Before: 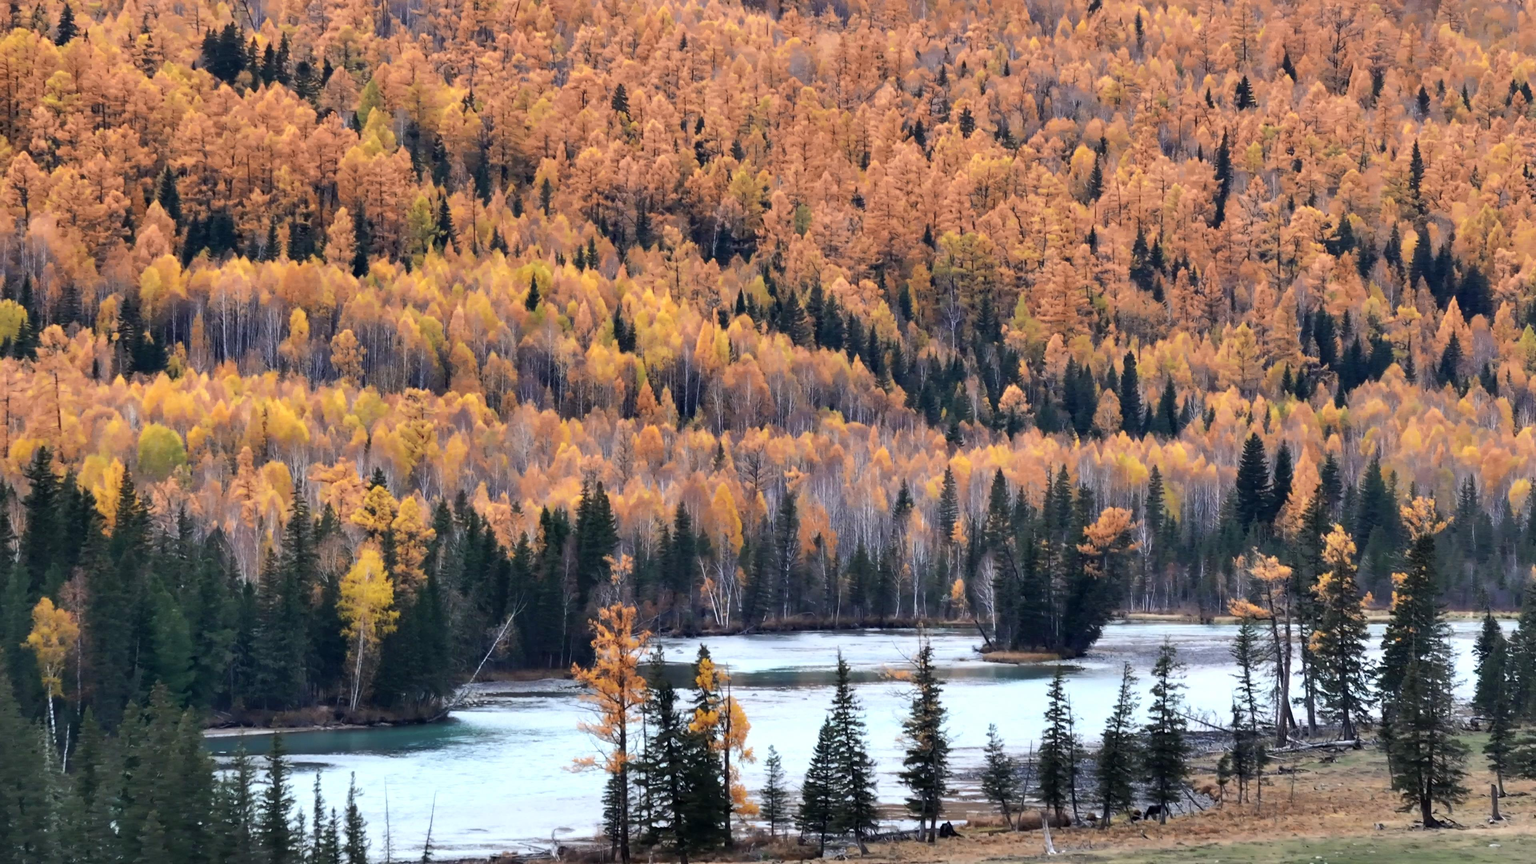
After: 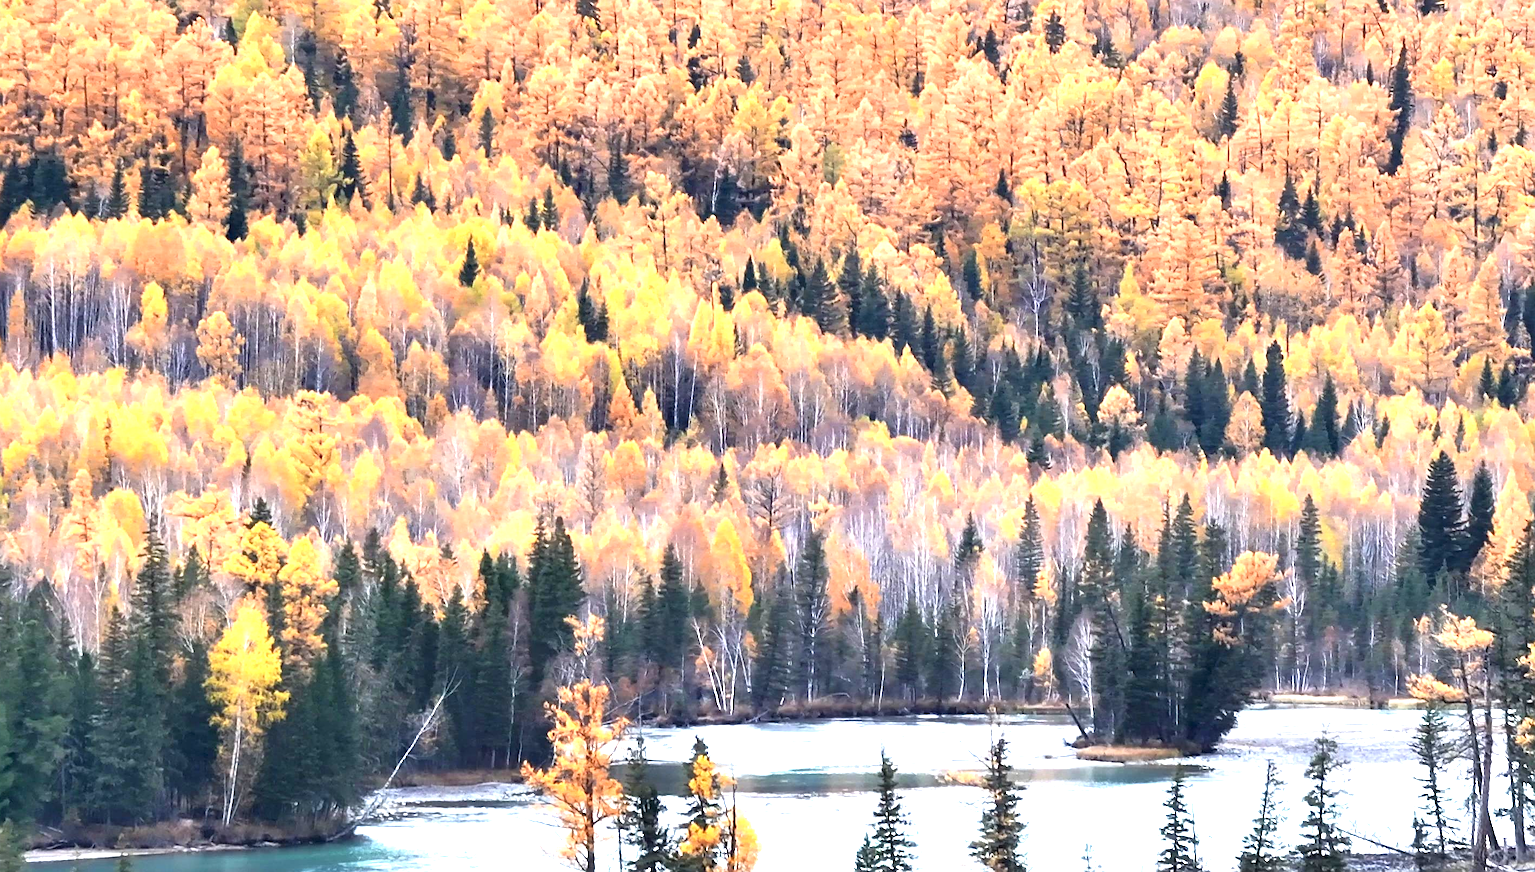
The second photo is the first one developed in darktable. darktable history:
crop and rotate: left 12.075%, top 11.492%, right 13.801%, bottom 13.66%
sharpen: on, module defaults
exposure: black level correction 0, exposure 1.501 EV, compensate highlight preservation false
